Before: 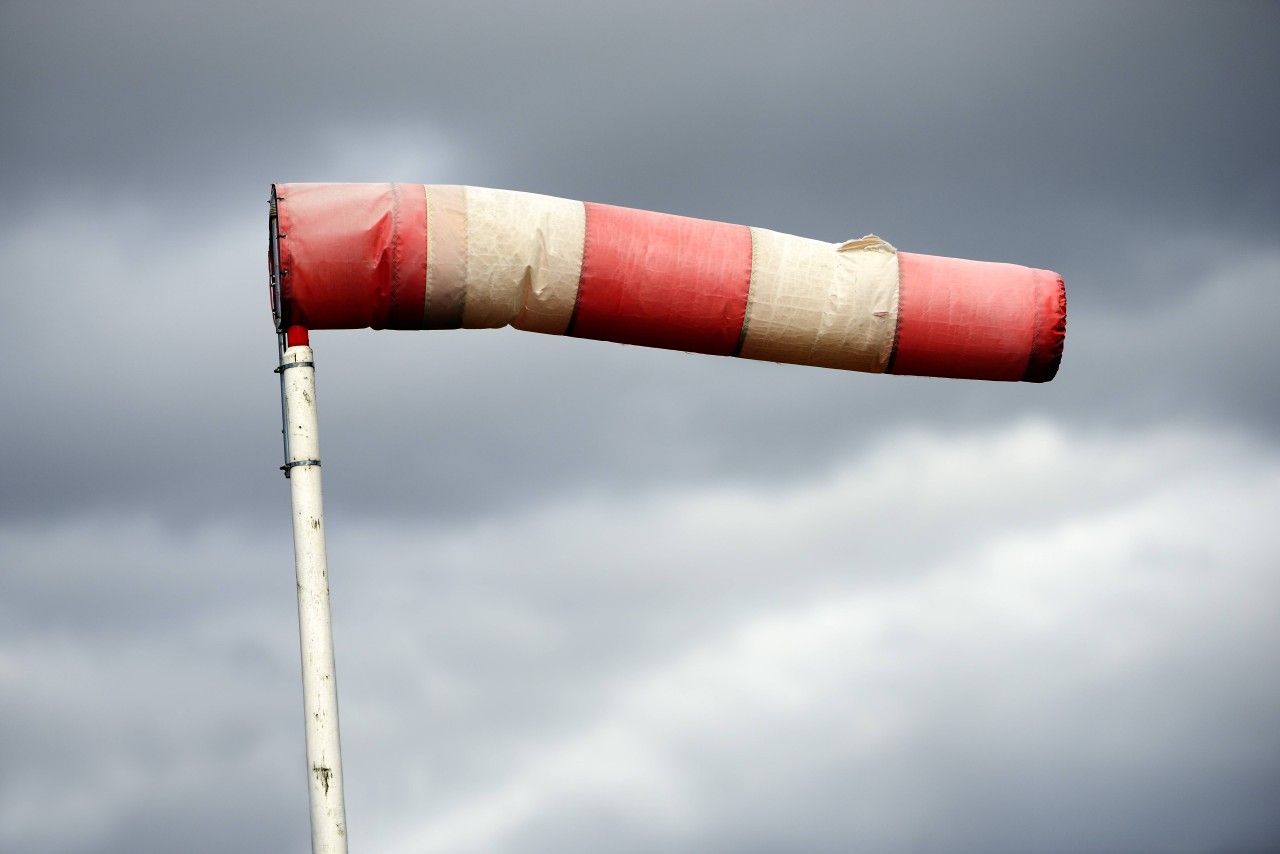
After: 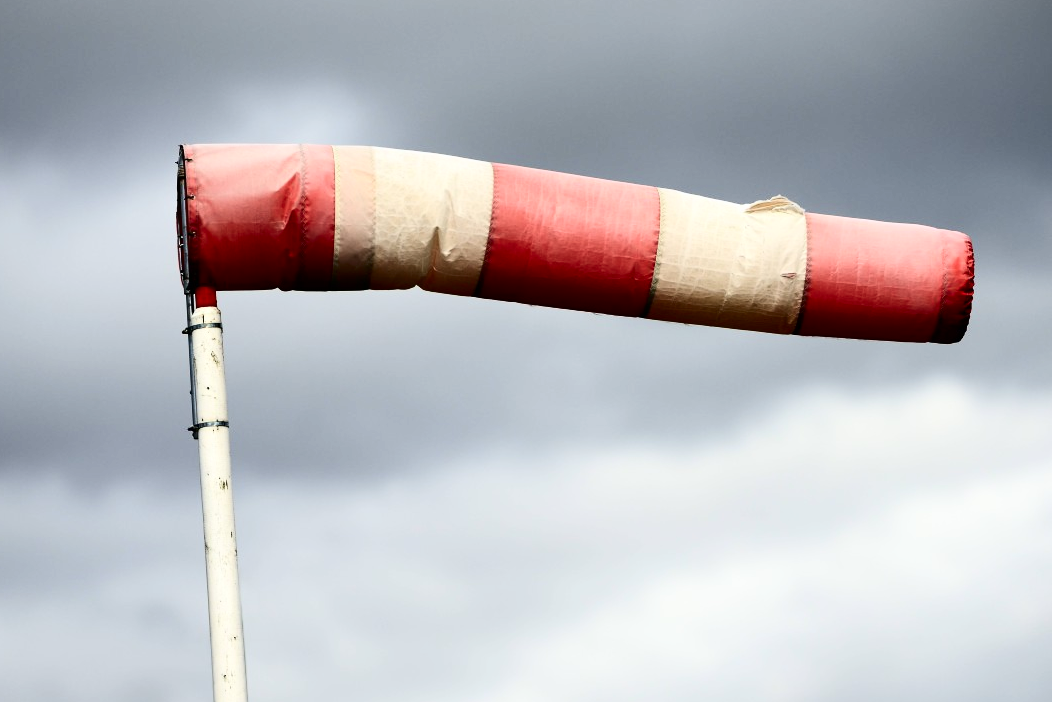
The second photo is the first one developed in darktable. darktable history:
crop and rotate: left 7.196%, top 4.574%, right 10.605%, bottom 13.178%
contrast brightness saturation: contrast 0.28
